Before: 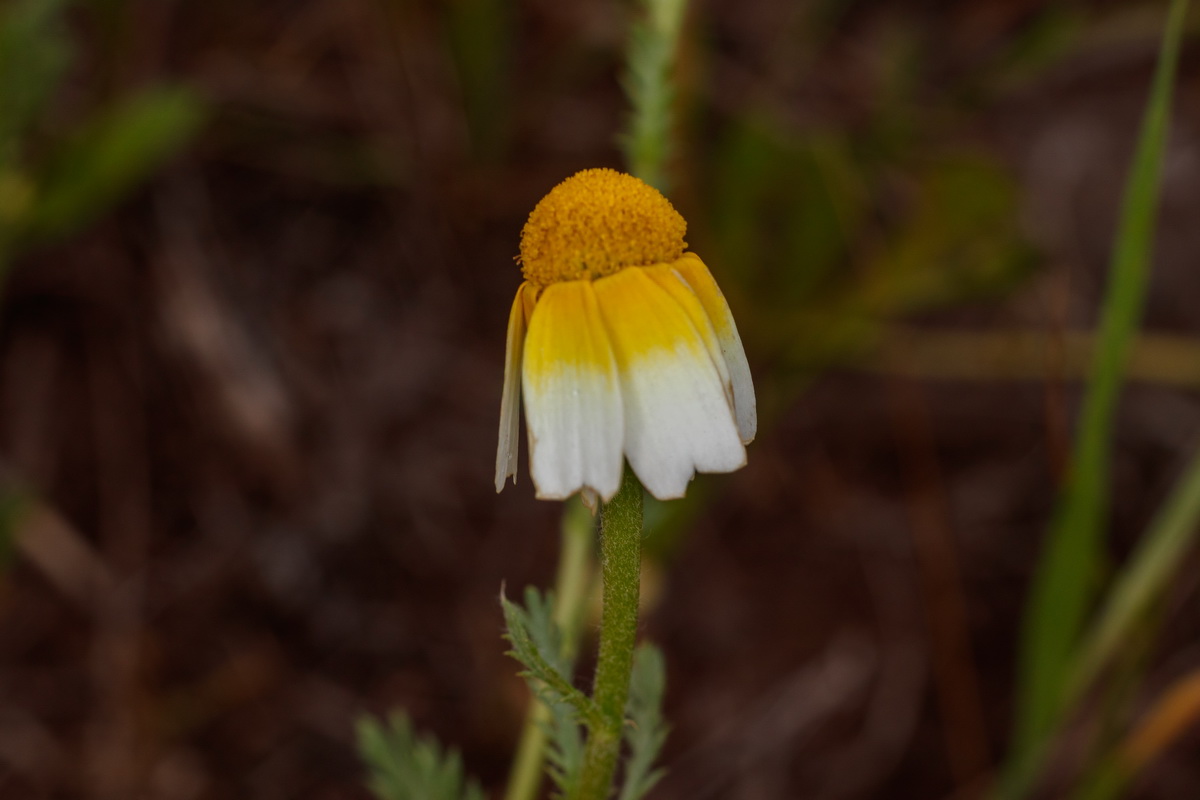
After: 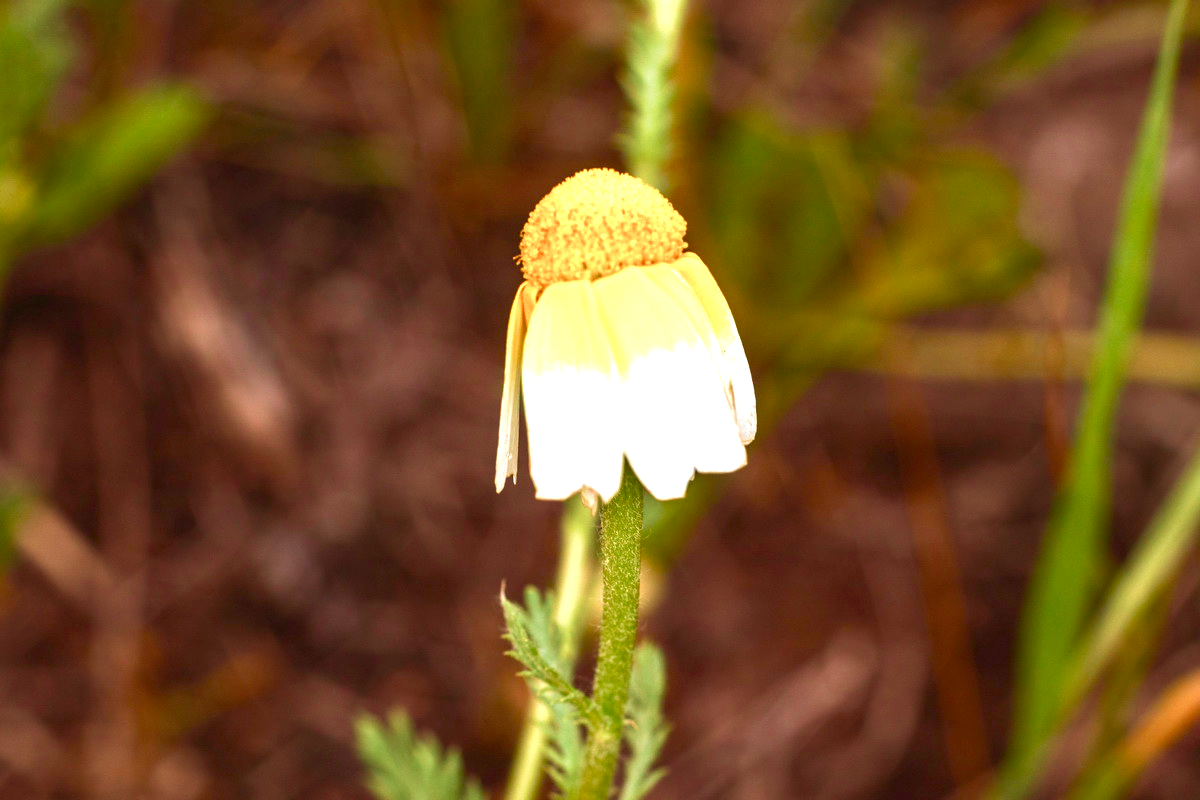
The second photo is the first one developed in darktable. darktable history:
velvia: strength 50.08%
exposure: black level correction 0, exposure 0.954 EV, compensate exposure bias true, compensate highlight preservation false
color balance rgb: power › hue 169.61°, perceptual saturation grading › global saturation 20%, perceptual saturation grading › highlights -49.782%, perceptual saturation grading › shadows 24.787%, perceptual brilliance grading › global brilliance 18.373%
